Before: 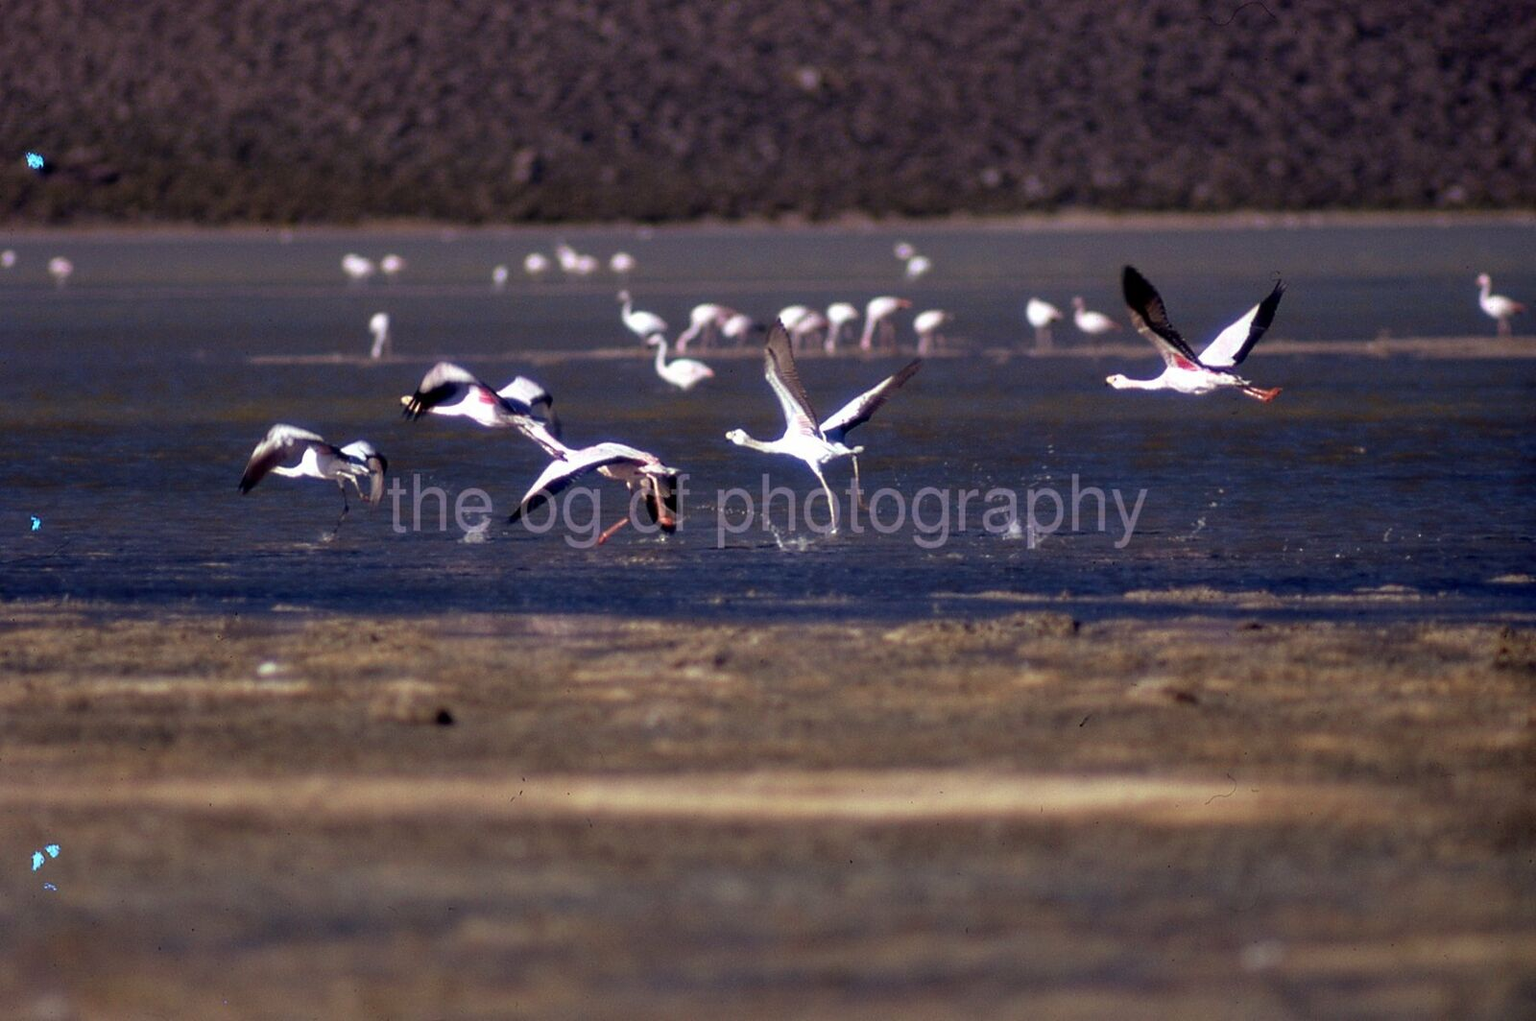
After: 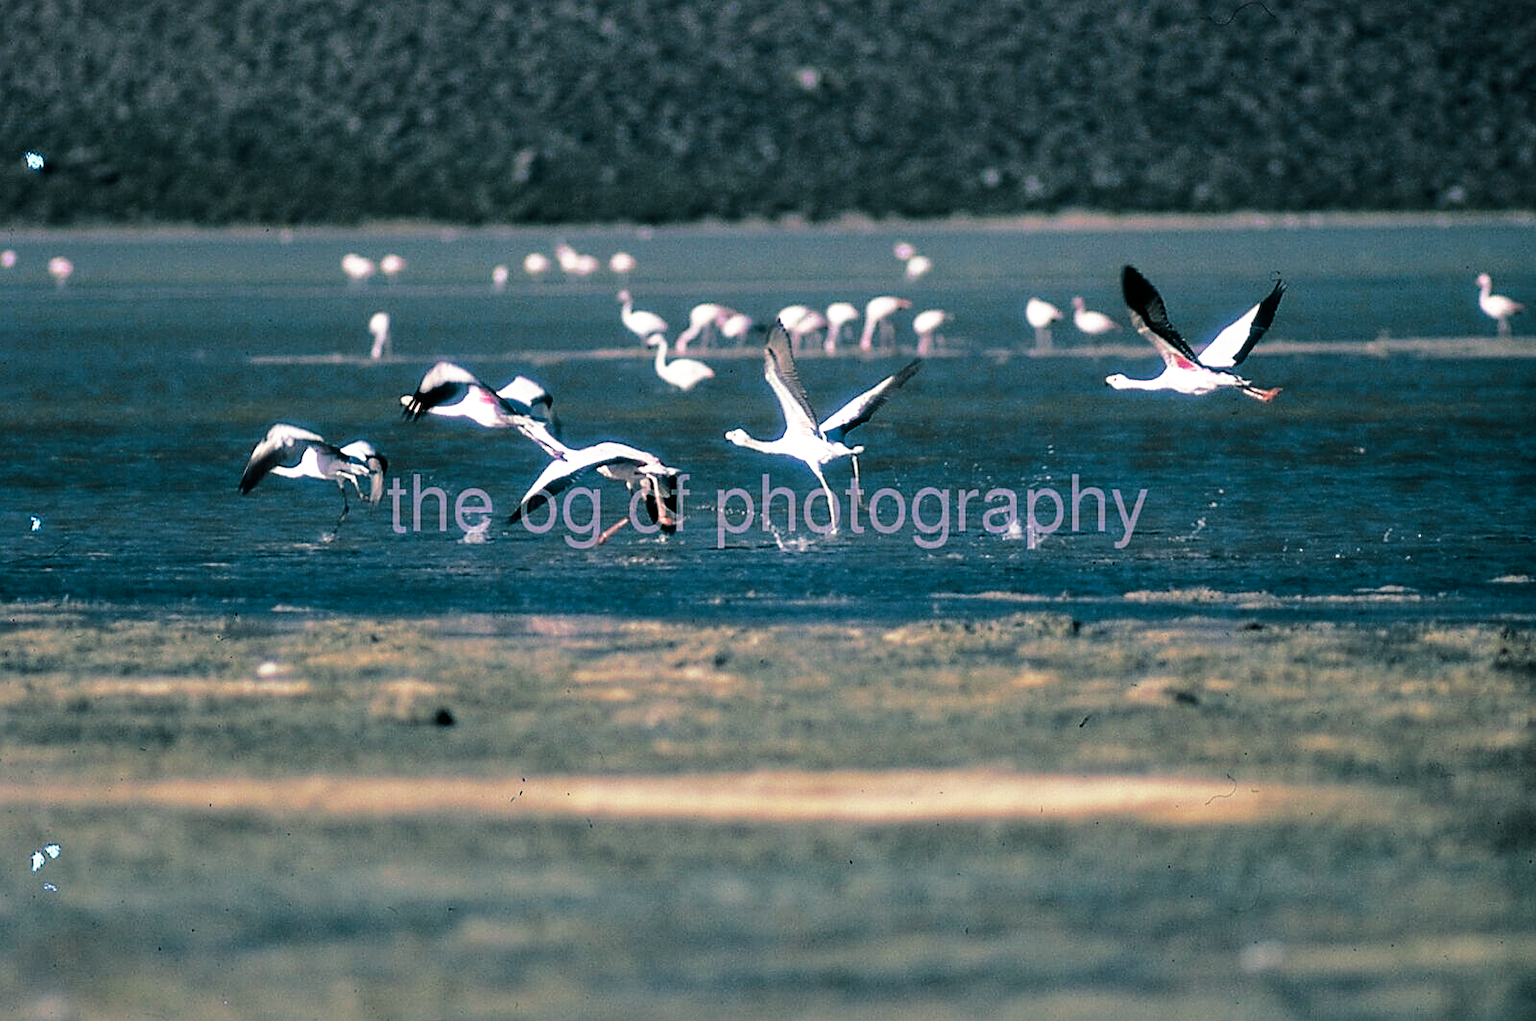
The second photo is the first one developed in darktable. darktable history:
base curve: curves: ch0 [(0, 0) (0.028, 0.03) (0.121, 0.232) (0.46, 0.748) (0.859, 0.968) (1, 1)], preserve colors none
split-toning: shadows › hue 186.43°, highlights › hue 49.29°, compress 30.29%
sharpen: on, module defaults
